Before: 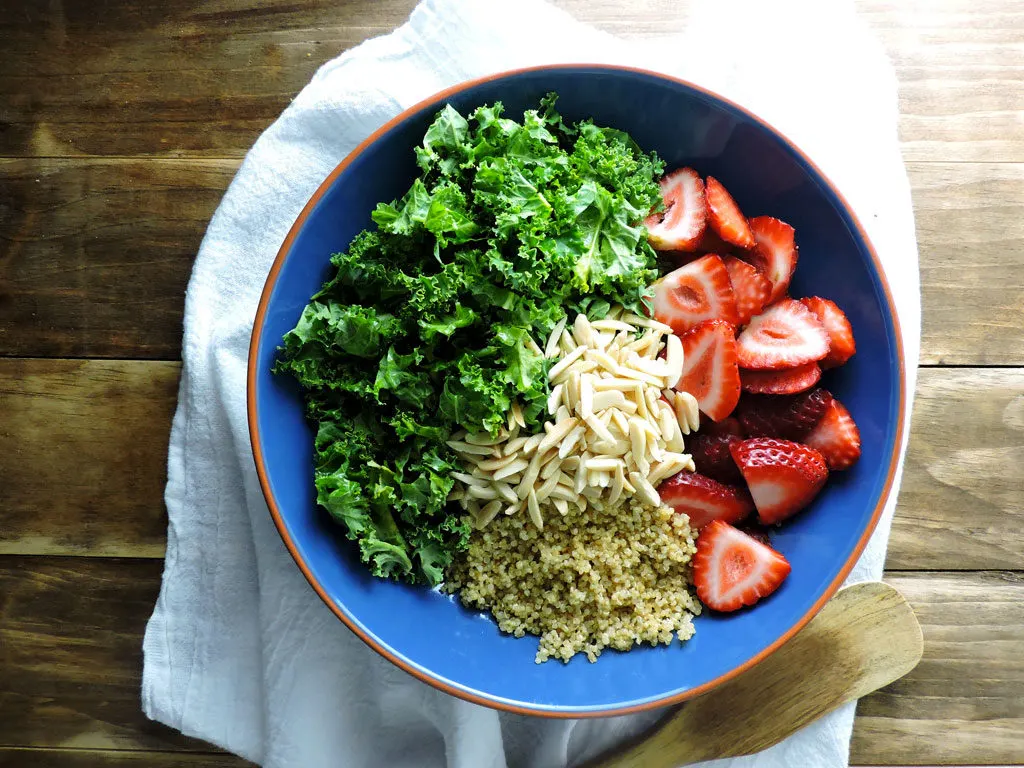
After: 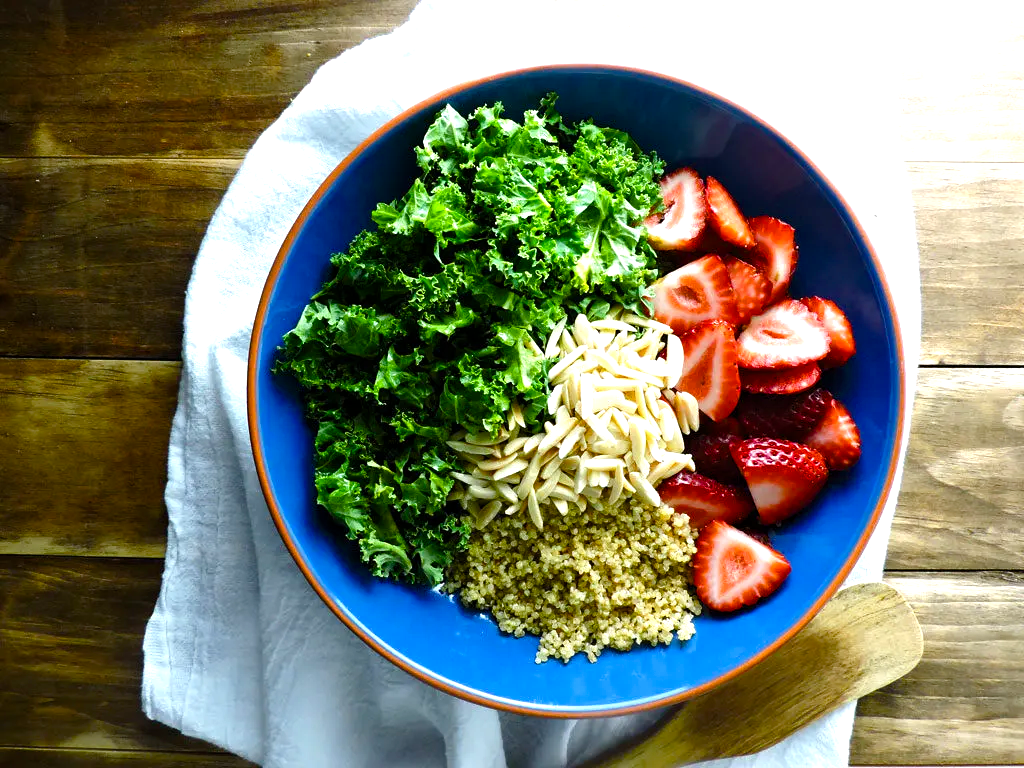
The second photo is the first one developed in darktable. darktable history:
color balance rgb: linear chroma grading › global chroma 0.646%, perceptual saturation grading › global saturation 20%, perceptual saturation grading › highlights -25.614%, perceptual saturation grading › shadows 50.146%, perceptual brilliance grading › highlights 15.524%, perceptual brilliance grading › mid-tones 5.915%, perceptual brilliance grading › shadows -14.992%, global vibrance 9.545%
